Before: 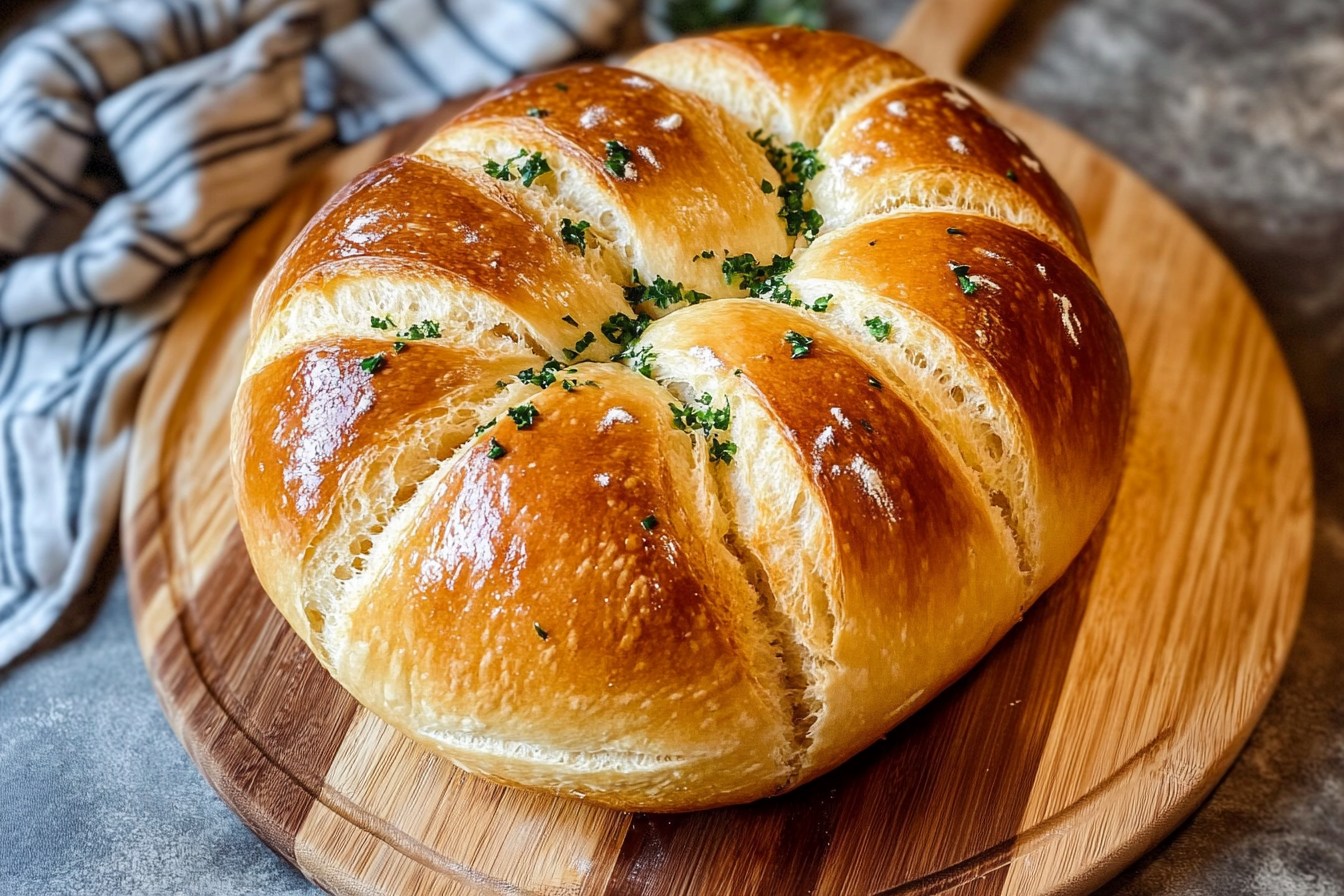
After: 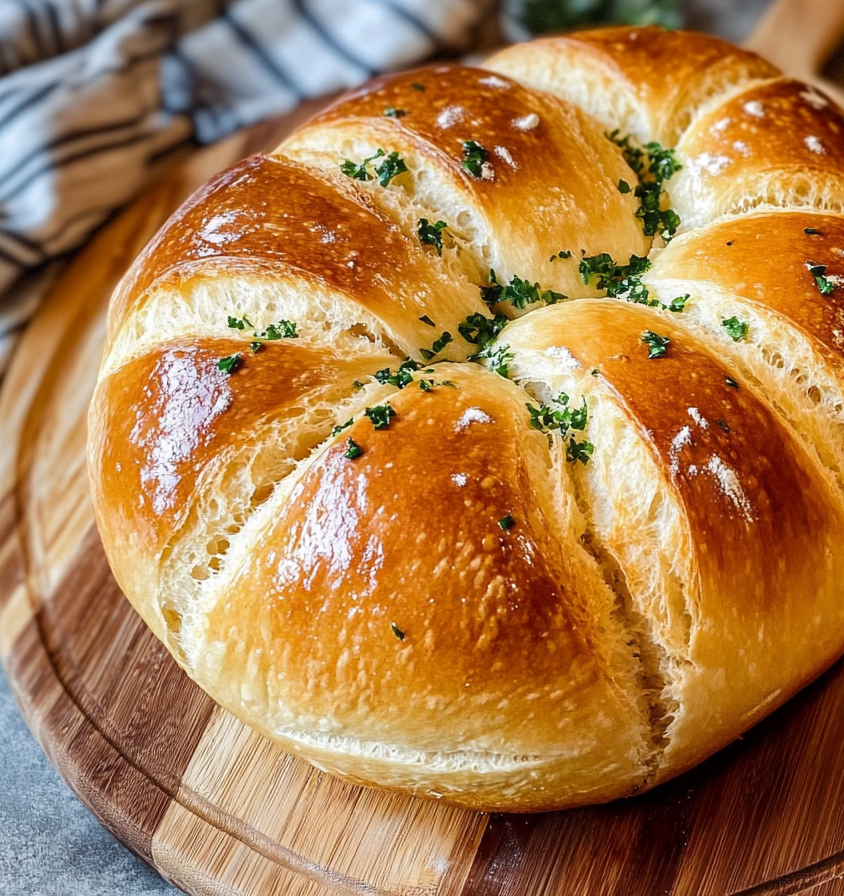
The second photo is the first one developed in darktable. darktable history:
color balance: mode lift, gamma, gain (sRGB)
crop: left 10.644%, right 26.528%
